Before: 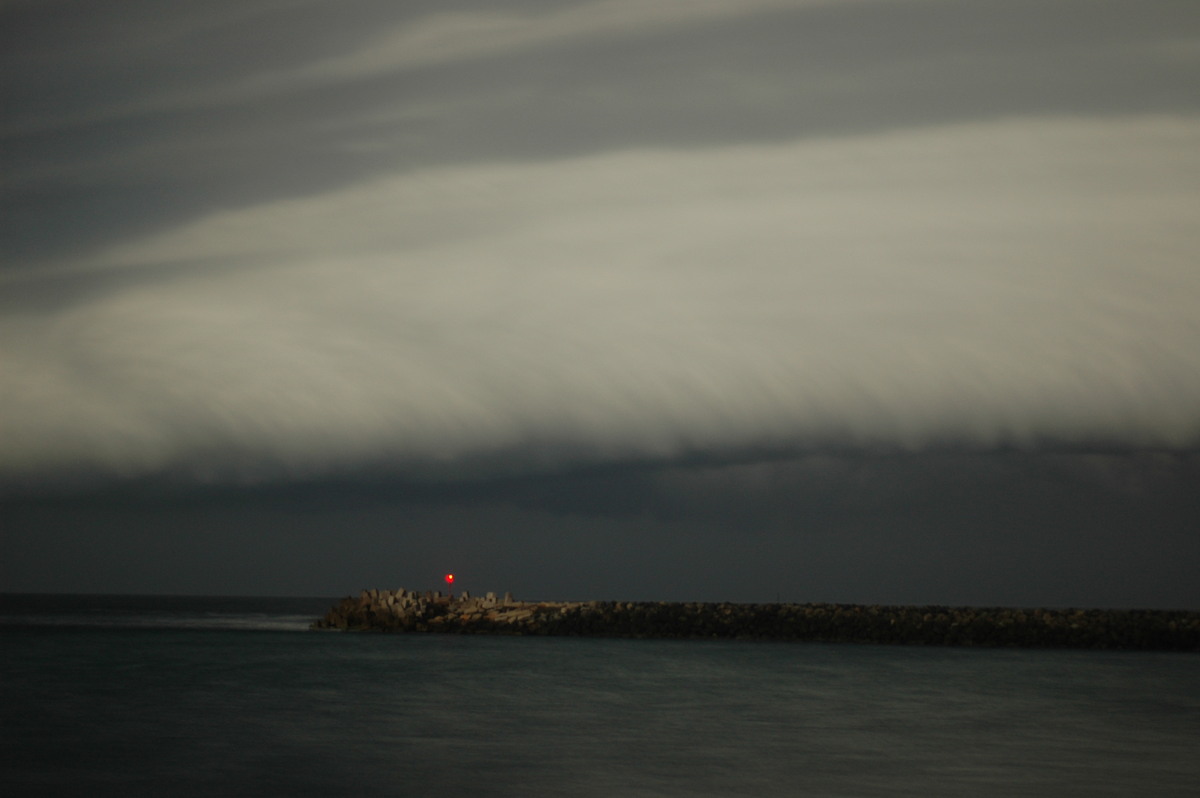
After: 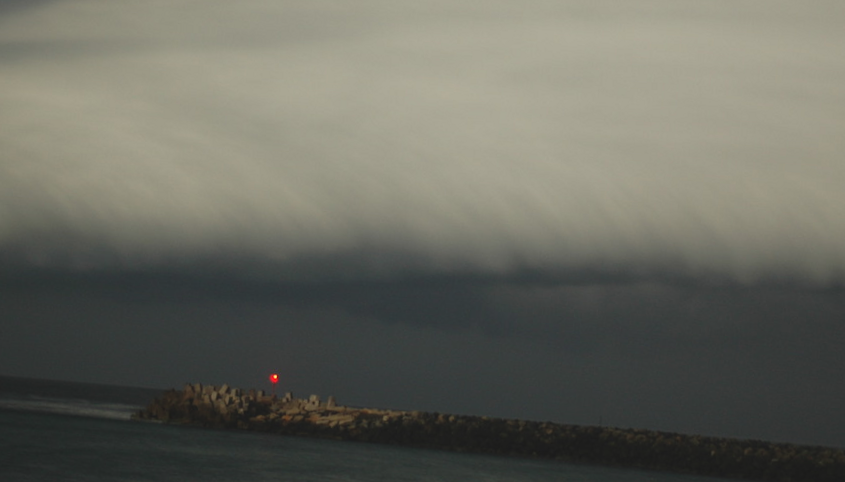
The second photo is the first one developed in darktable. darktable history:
exposure: black level correction -0.008, exposure 0.067 EV, compensate exposure bias true, compensate highlight preservation false
crop and rotate: angle -4.11°, left 9.825%, top 20.976%, right 12.291%, bottom 12.155%
